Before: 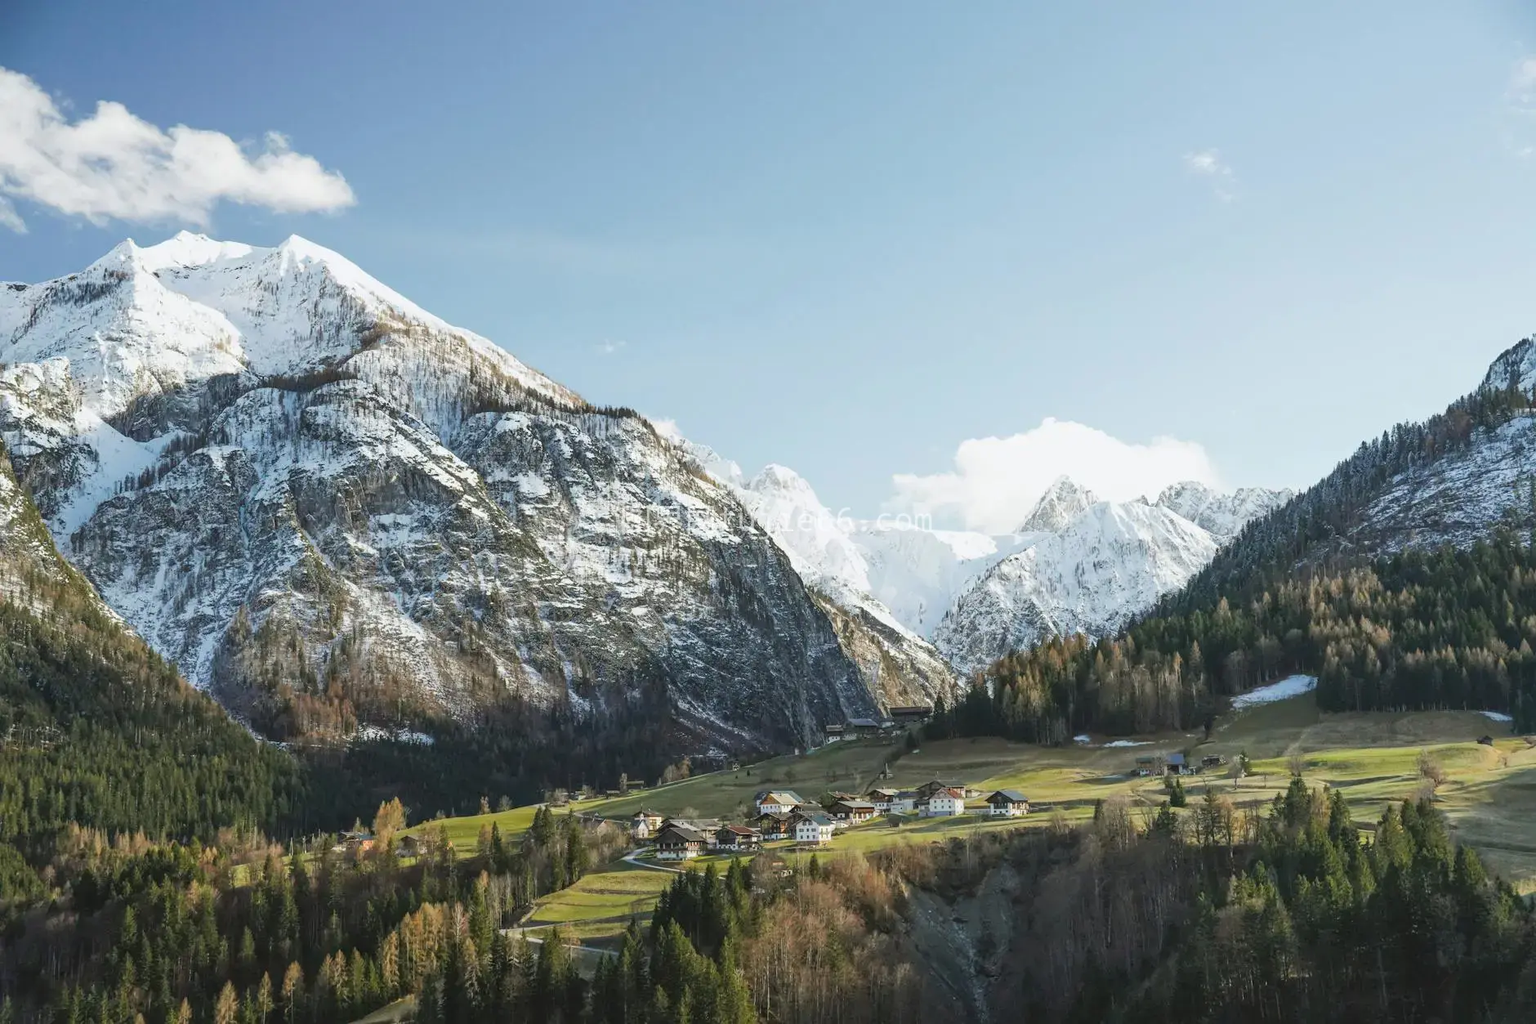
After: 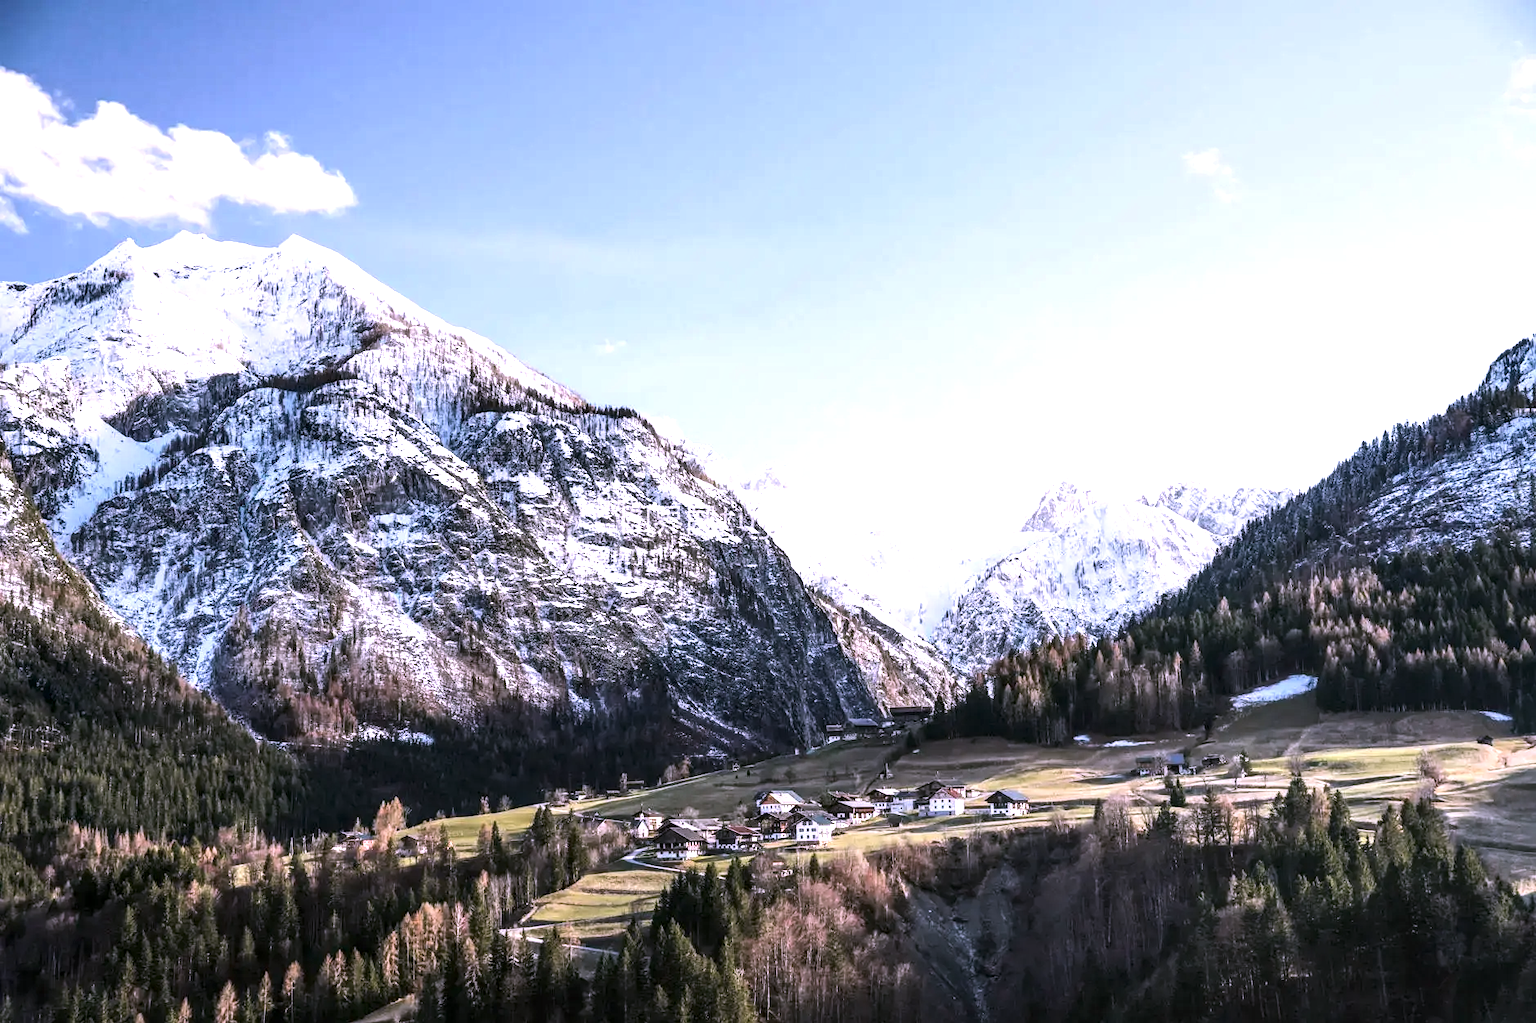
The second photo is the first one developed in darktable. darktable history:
local contrast: detail 135%, midtone range 0.75
tone equalizer: -8 EV -0.75 EV, -7 EV -0.7 EV, -6 EV -0.6 EV, -5 EV -0.4 EV, -3 EV 0.4 EV, -2 EV 0.6 EV, -1 EV 0.7 EV, +0 EV 0.75 EV, edges refinement/feathering 500, mask exposure compensation -1.57 EV, preserve details no
color correction: highlights a* 15.03, highlights b* -25.07
